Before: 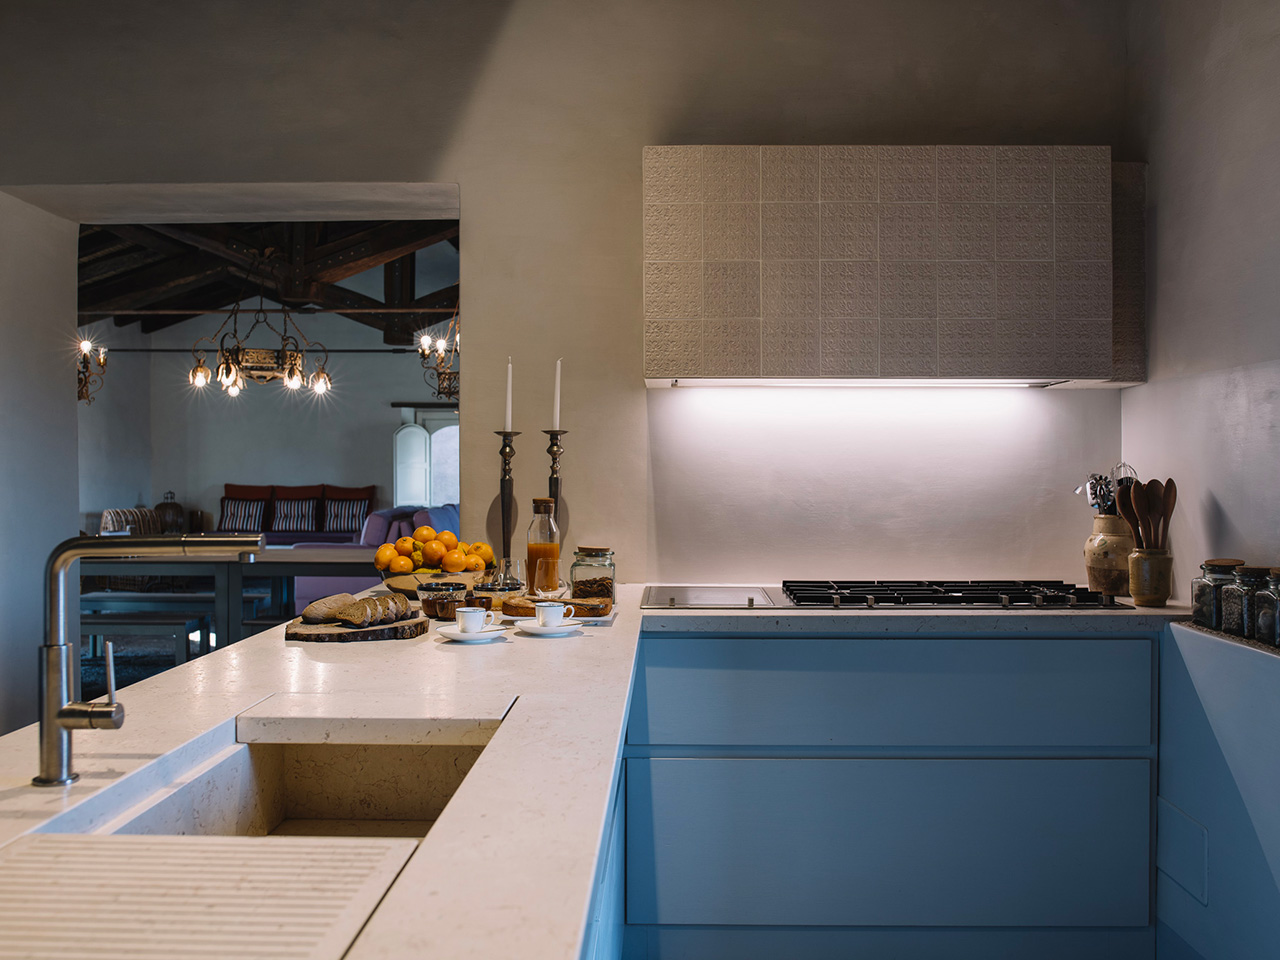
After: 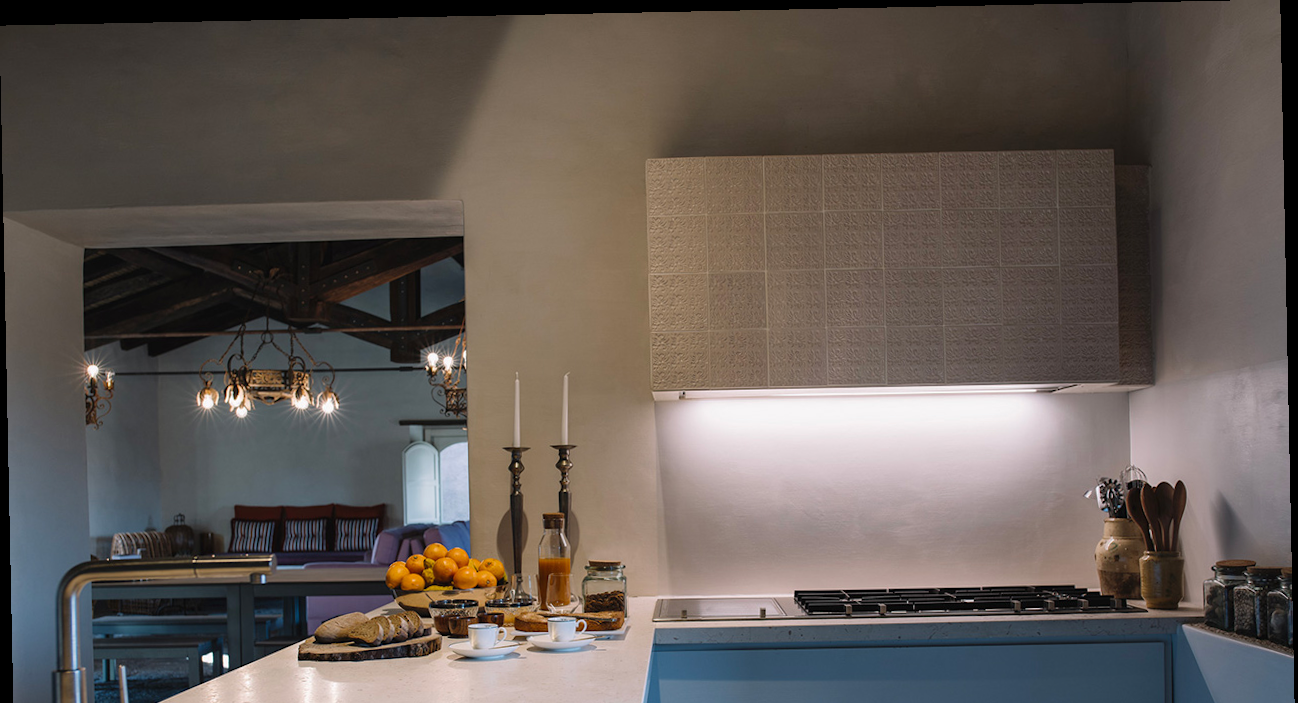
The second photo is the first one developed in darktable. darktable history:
rotate and perspective: rotation -1.17°, automatic cropping off
shadows and highlights: shadows 25, highlights -25
crop: bottom 28.576%
